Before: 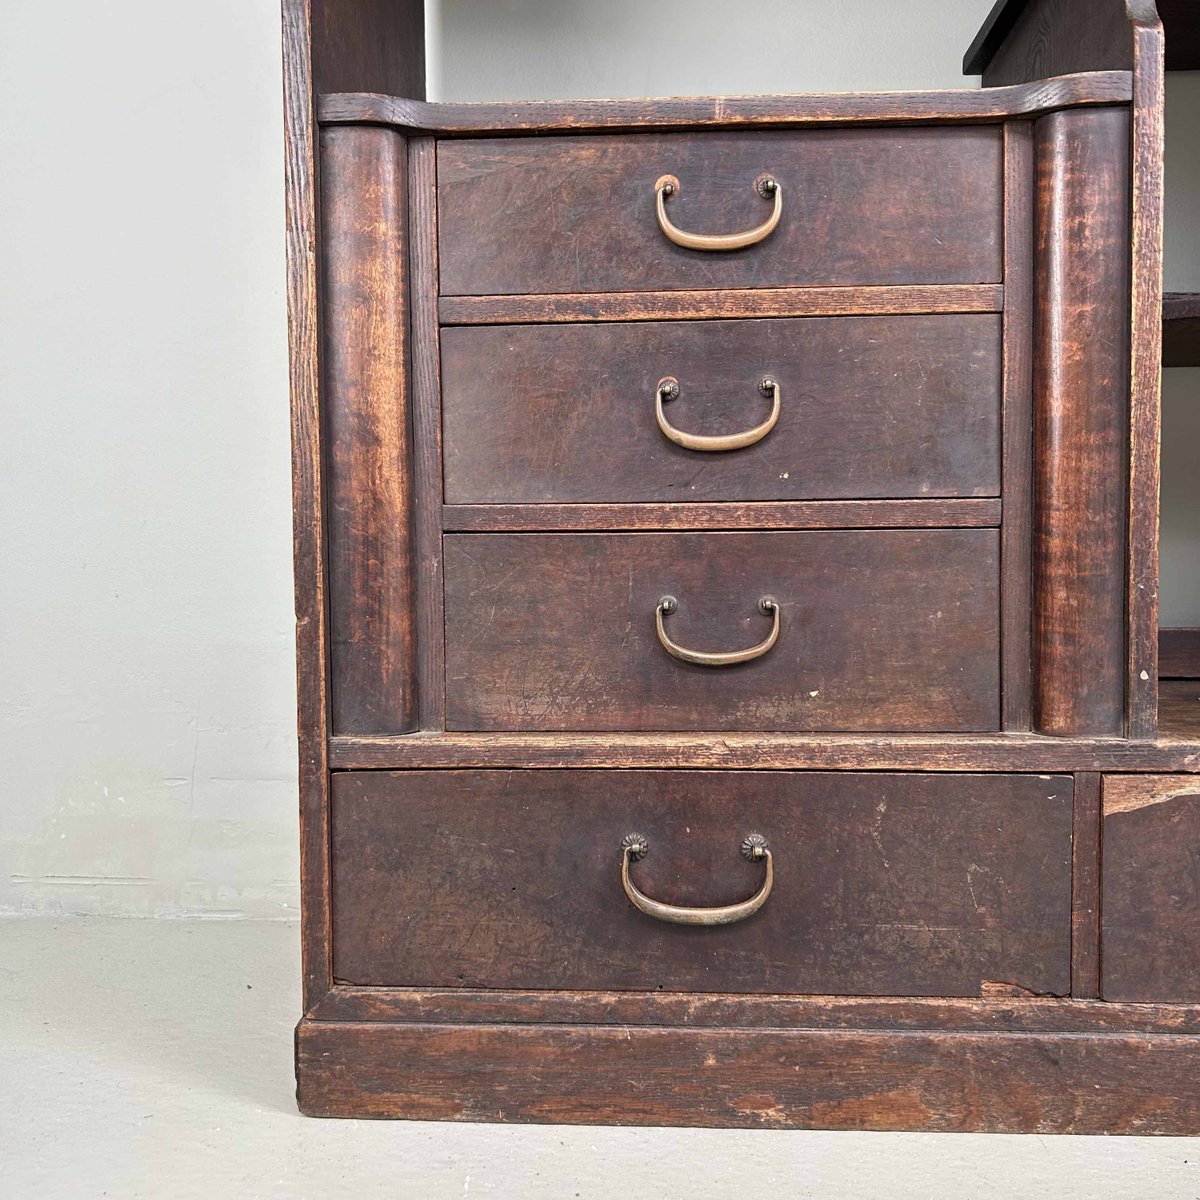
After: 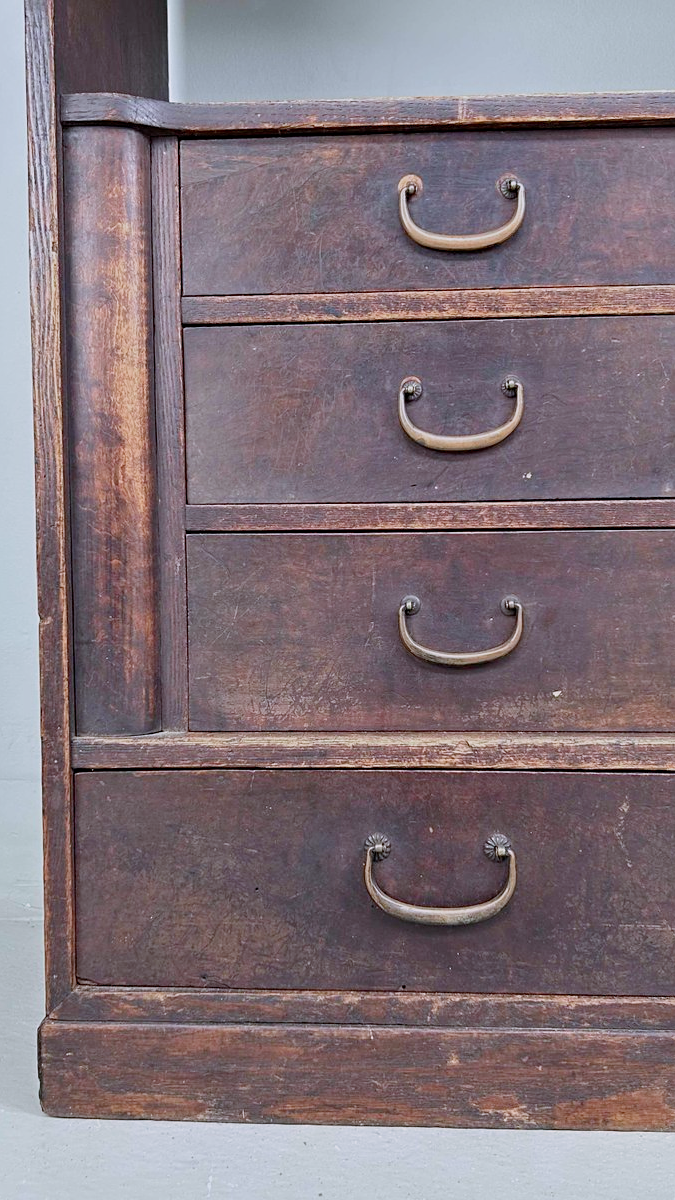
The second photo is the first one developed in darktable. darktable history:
sharpen: amount 0.2
color calibration: x 0.37, y 0.382, temperature 4313.32 K
filmic rgb: black relative exposure -16 EV, threshold -0.33 EV, transition 3.19 EV, structure ↔ texture 100%, target black luminance 0%, hardness 7.57, latitude 72.96%, contrast 0.908, highlights saturation mix 10%, shadows ↔ highlights balance -0.38%, add noise in highlights 0, preserve chrominance no, color science v4 (2020), iterations of high-quality reconstruction 10, enable highlight reconstruction true
crop: left 21.496%, right 22.254%
